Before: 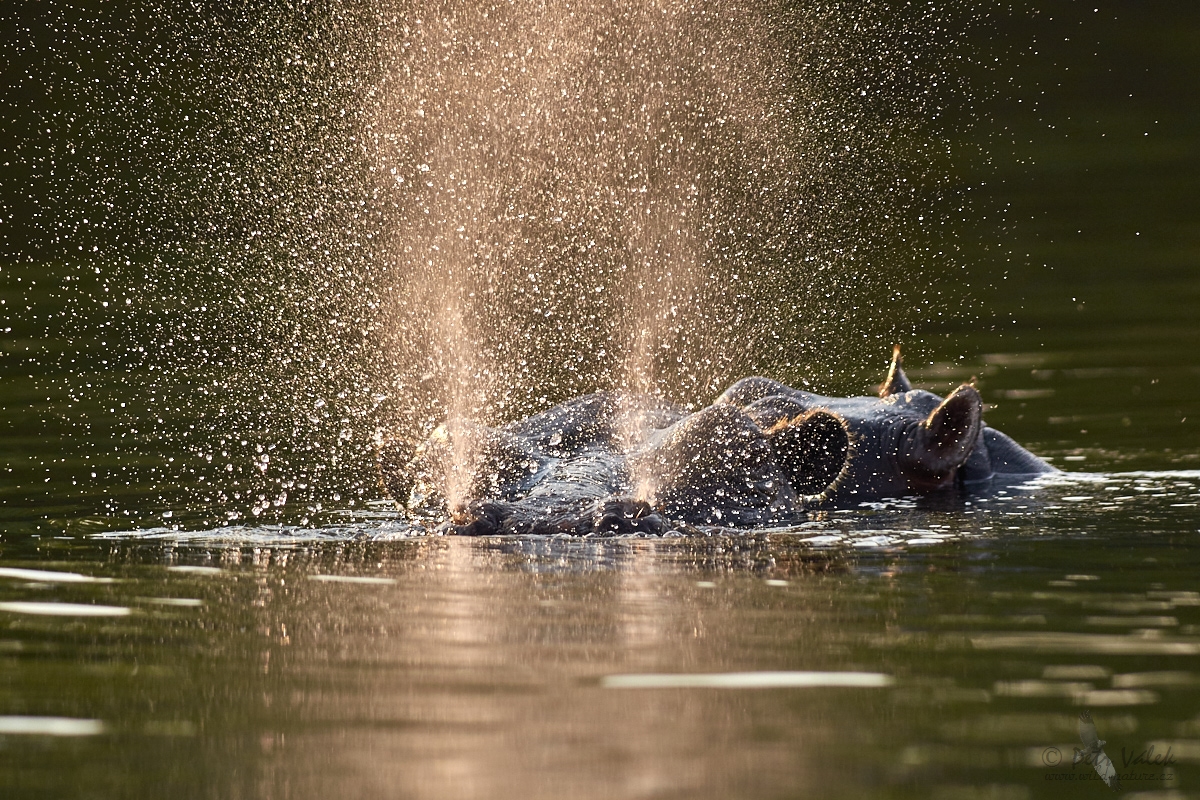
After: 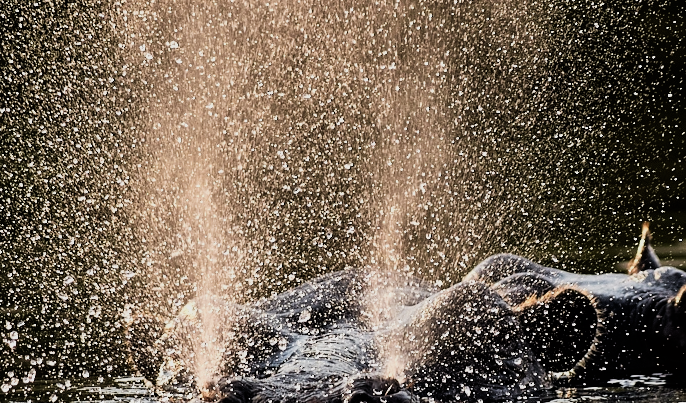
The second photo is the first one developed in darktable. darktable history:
crop: left 20.932%, top 15.471%, right 21.848%, bottom 34.081%
contrast brightness saturation: saturation -0.04
filmic rgb: black relative exposure -5 EV, hardness 2.88, contrast 1.4, highlights saturation mix -20%
